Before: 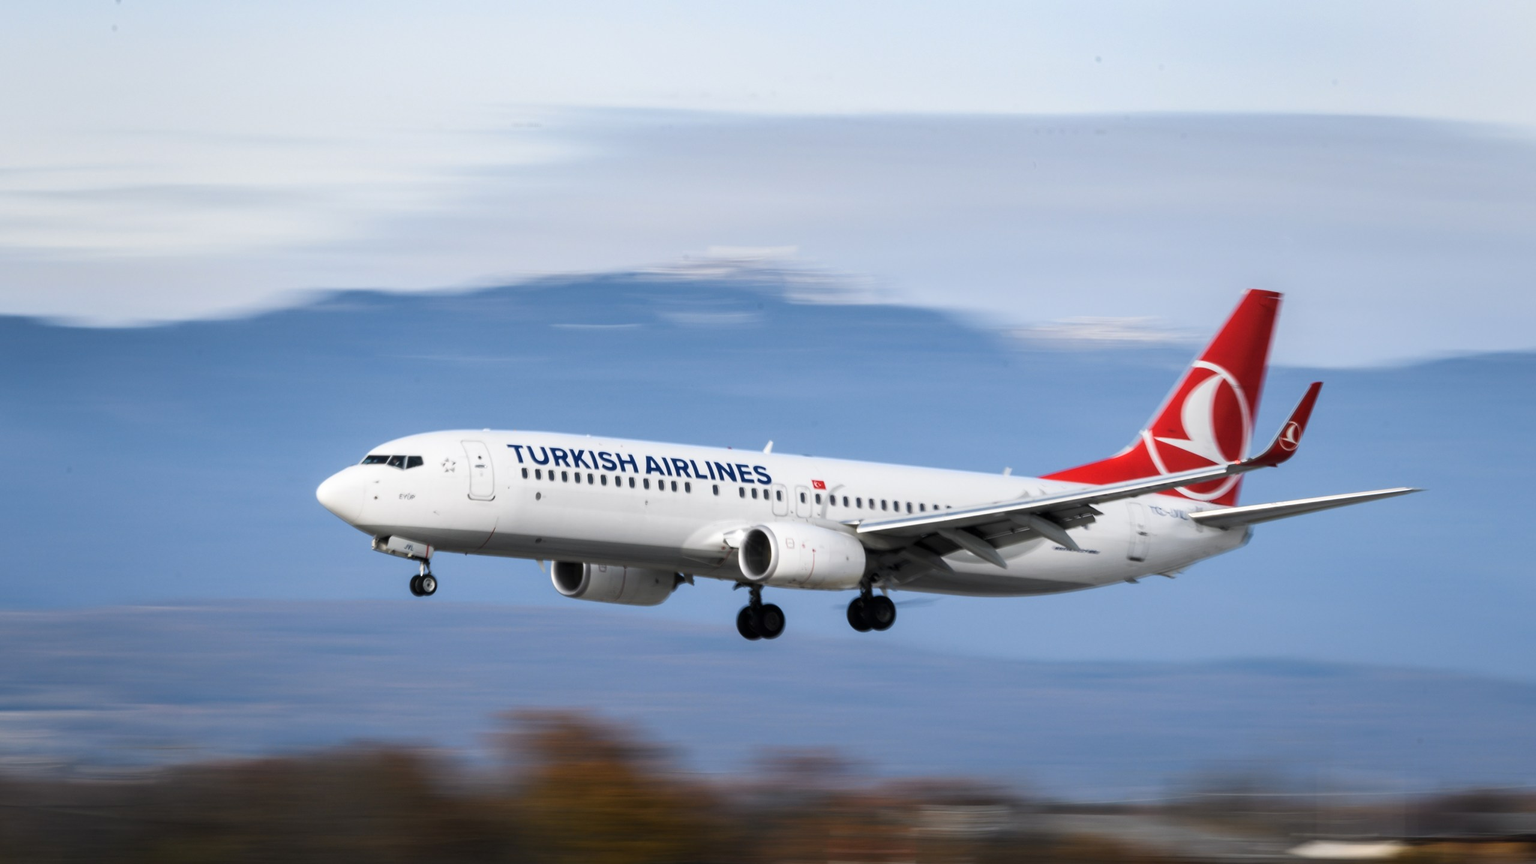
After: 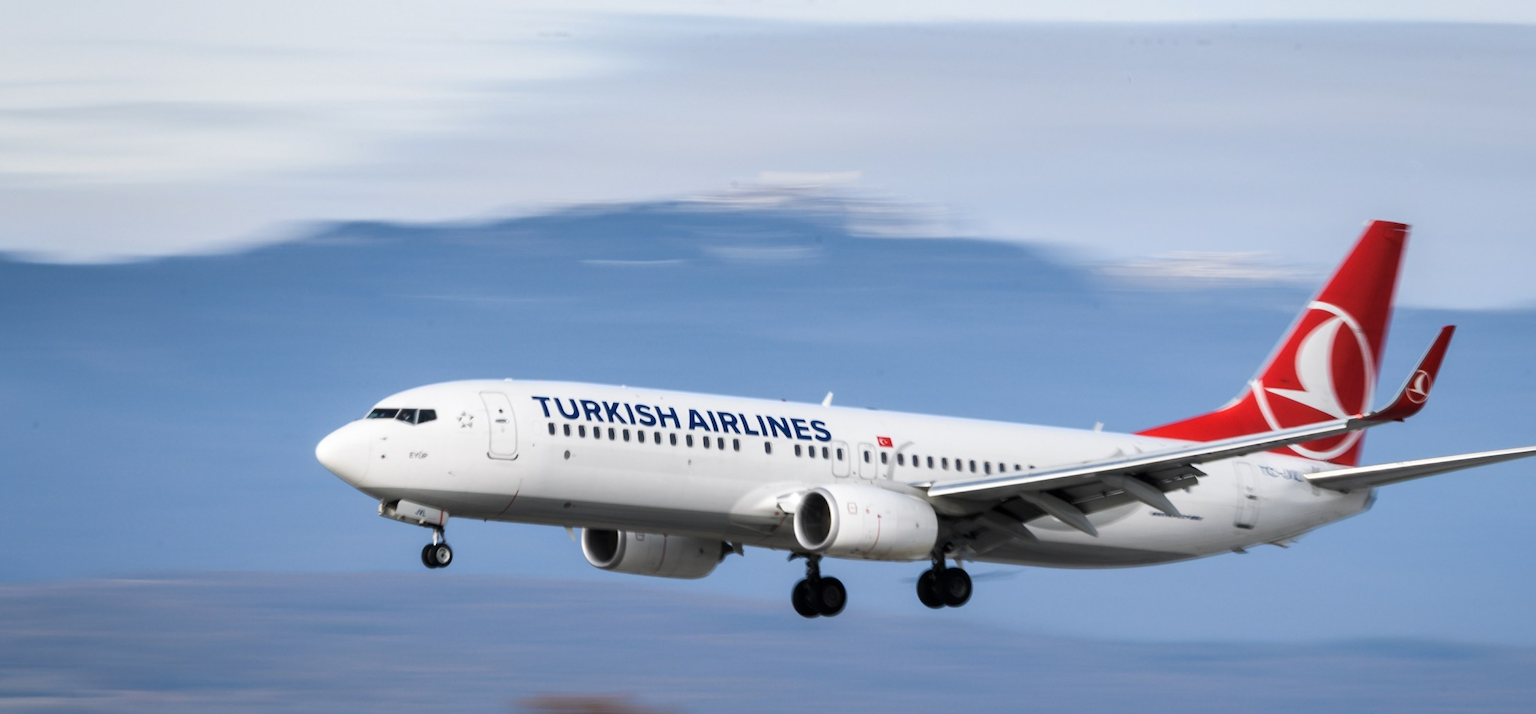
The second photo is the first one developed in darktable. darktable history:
crop and rotate: left 2.475%, top 11.005%, right 9.222%, bottom 15.879%
